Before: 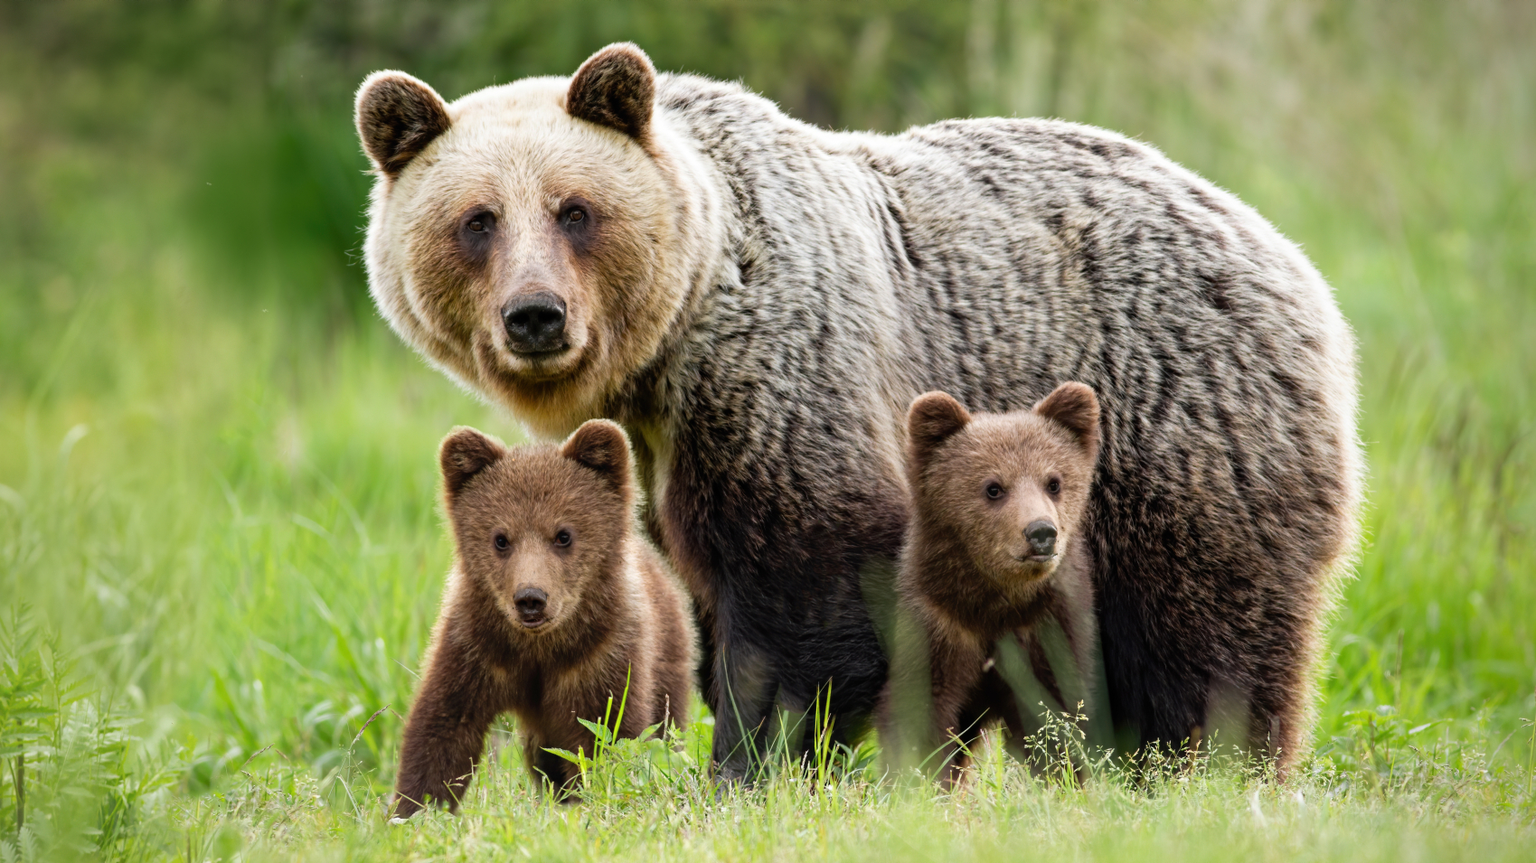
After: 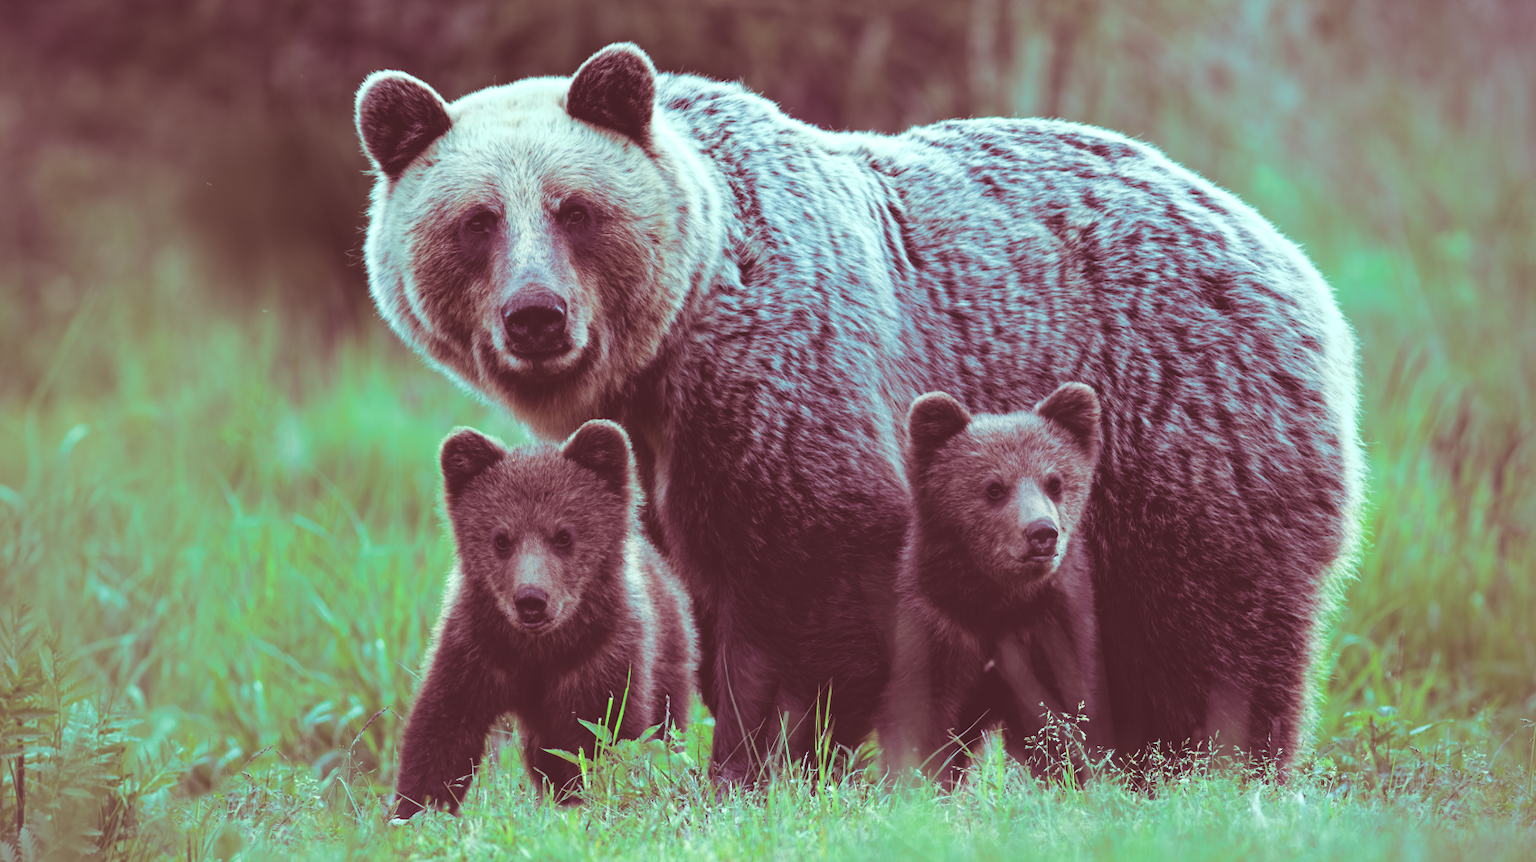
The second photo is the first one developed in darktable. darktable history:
split-toning: highlights › hue 187.2°, highlights › saturation 0.83, balance -68.05, compress 56.43%
rgb curve: curves: ch0 [(0, 0.186) (0.314, 0.284) (0.576, 0.466) (0.805, 0.691) (0.936, 0.886)]; ch1 [(0, 0.186) (0.314, 0.284) (0.581, 0.534) (0.771, 0.746) (0.936, 0.958)]; ch2 [(0, 0.216) (0.275, 0.39) (1, 1)], mode RGB, independent channels, compensate middle gray true, preserve colors none
white balance: red 0.983, blue 1.036
